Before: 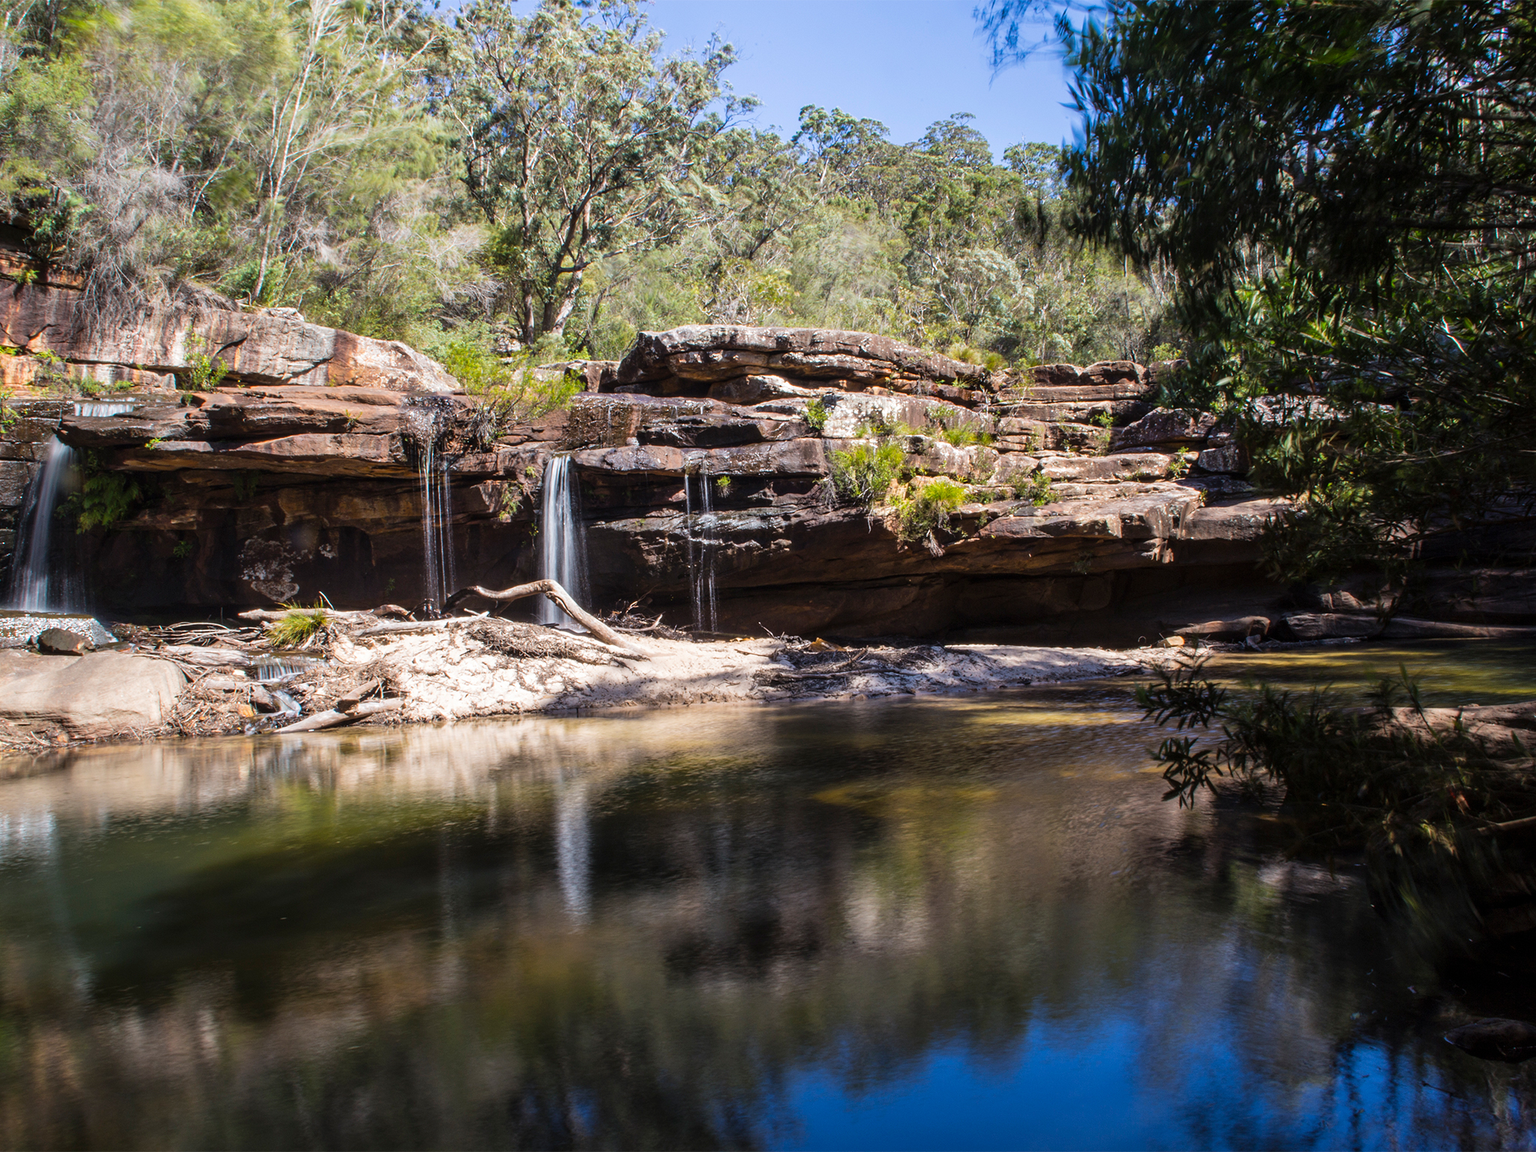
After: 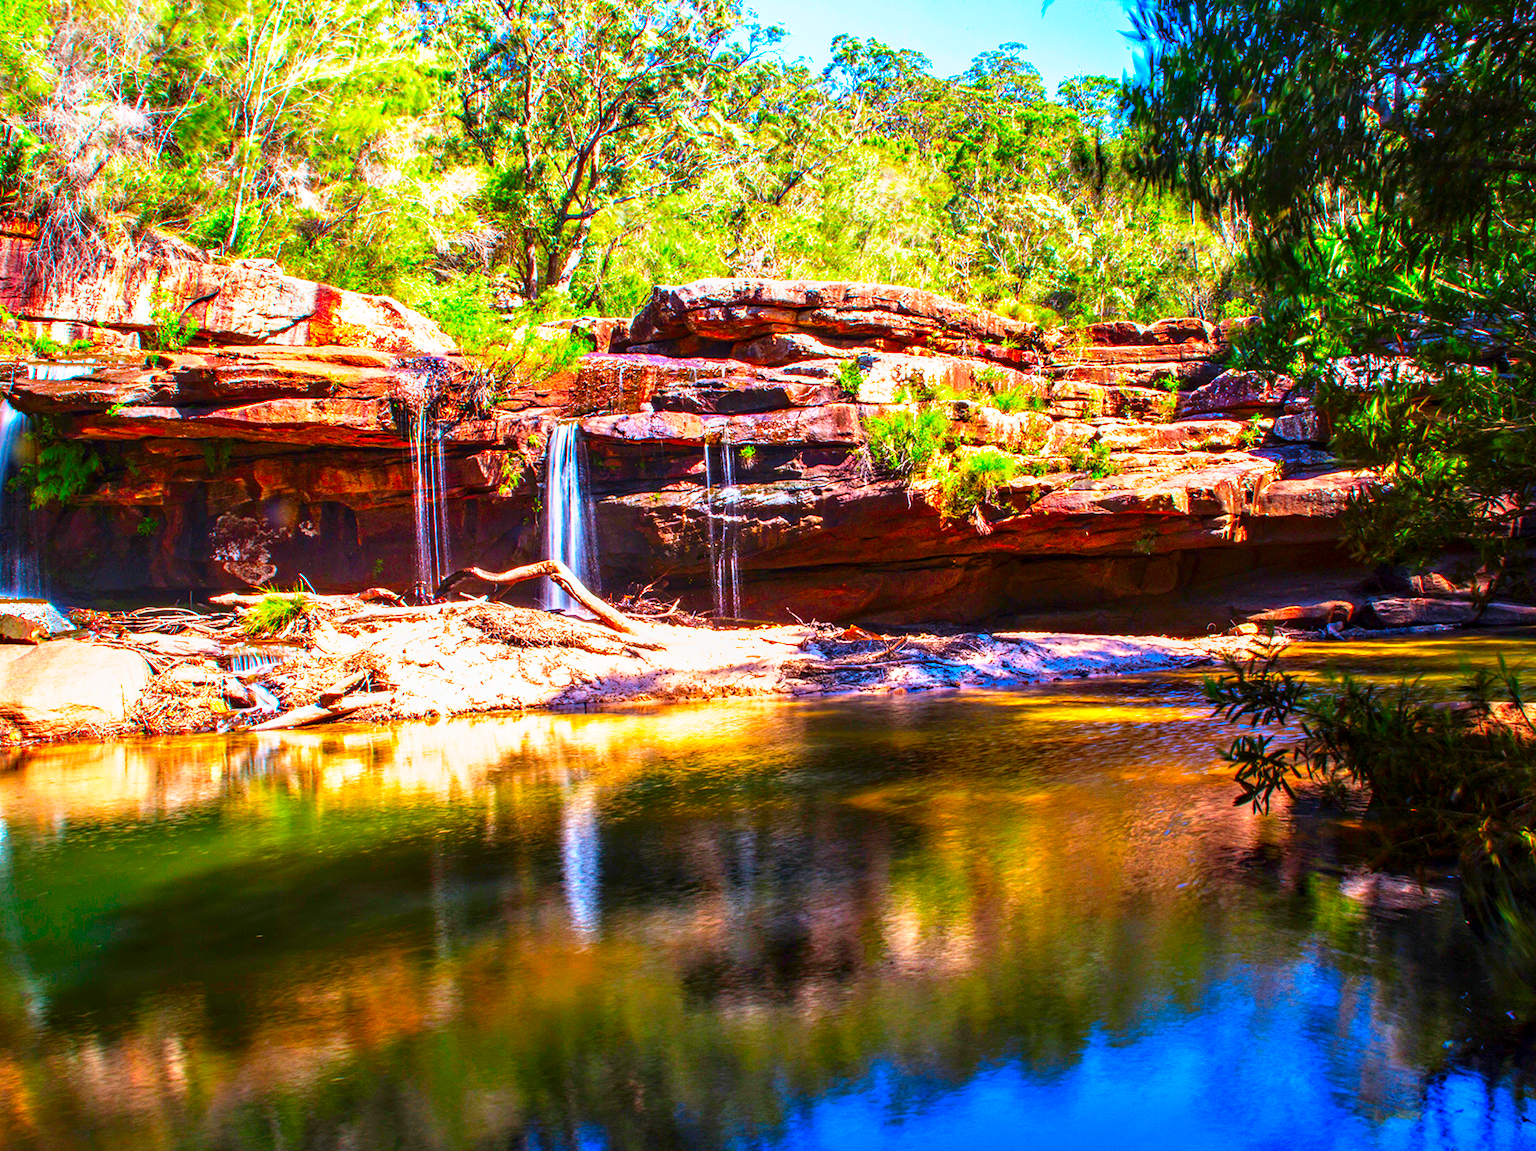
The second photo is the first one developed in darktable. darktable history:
crop: left 3.259%, top 6.507%, right 6.542%, bottom 3.31%
contrast brightness saturation: contrast 0.036, saturation 0.16
color correction: highlights b* -0.058, saturation 2.96
local contrast: on, module defaults
base curve: curves: ch0 [(0, 0) (0.495, 0.917) (1, 1)], preserve colors none
haze removal: compatibility mode true, adaptive false
